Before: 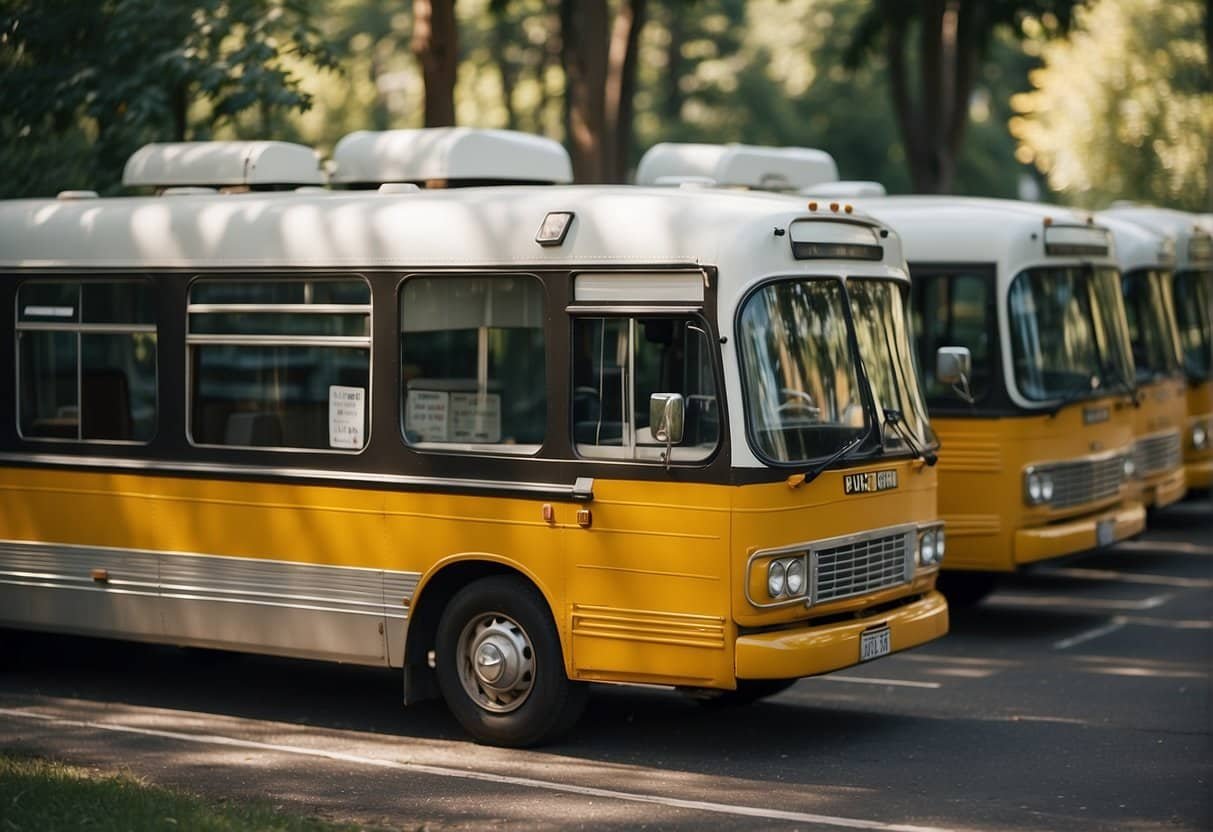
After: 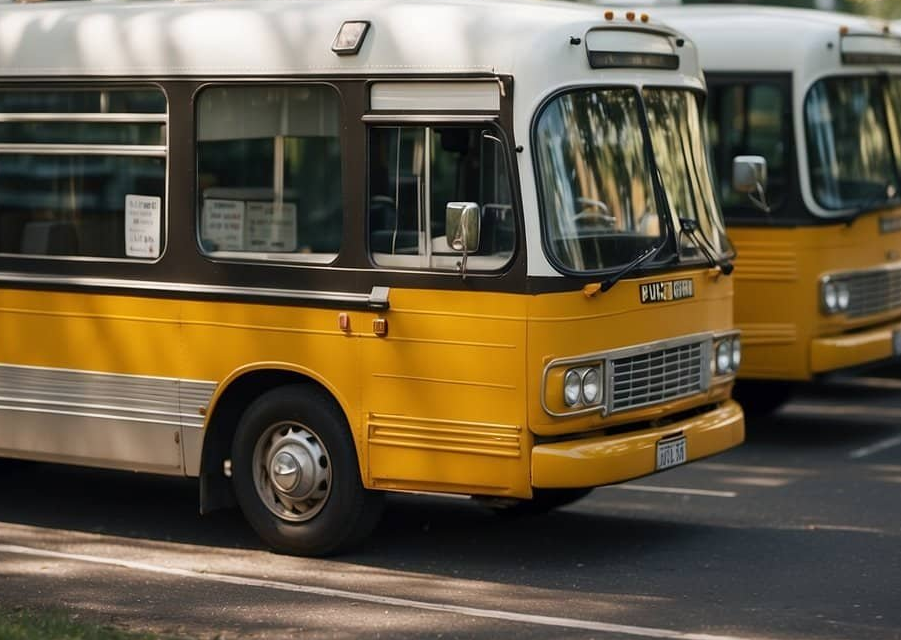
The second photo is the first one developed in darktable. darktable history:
crop: left 16.83%, top 23.009%, right 8.842%
